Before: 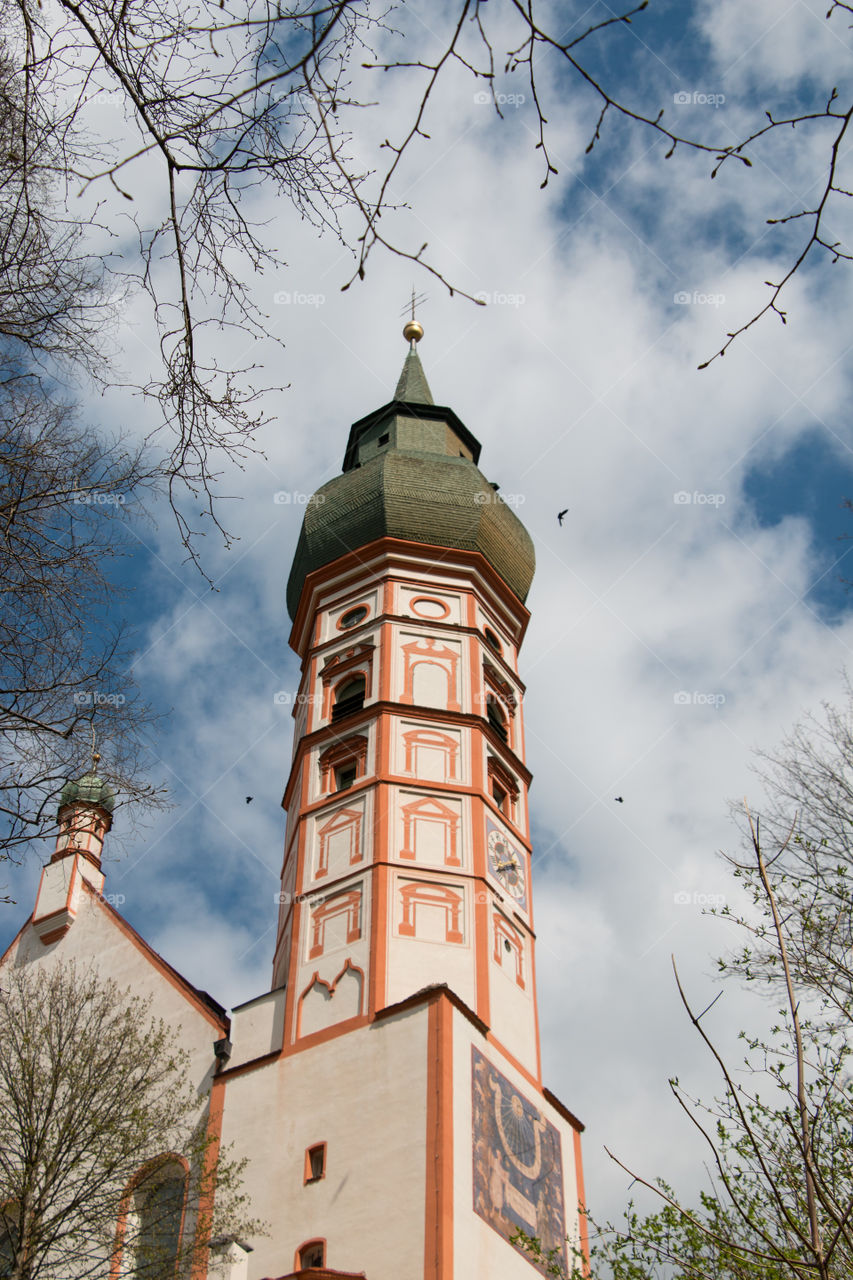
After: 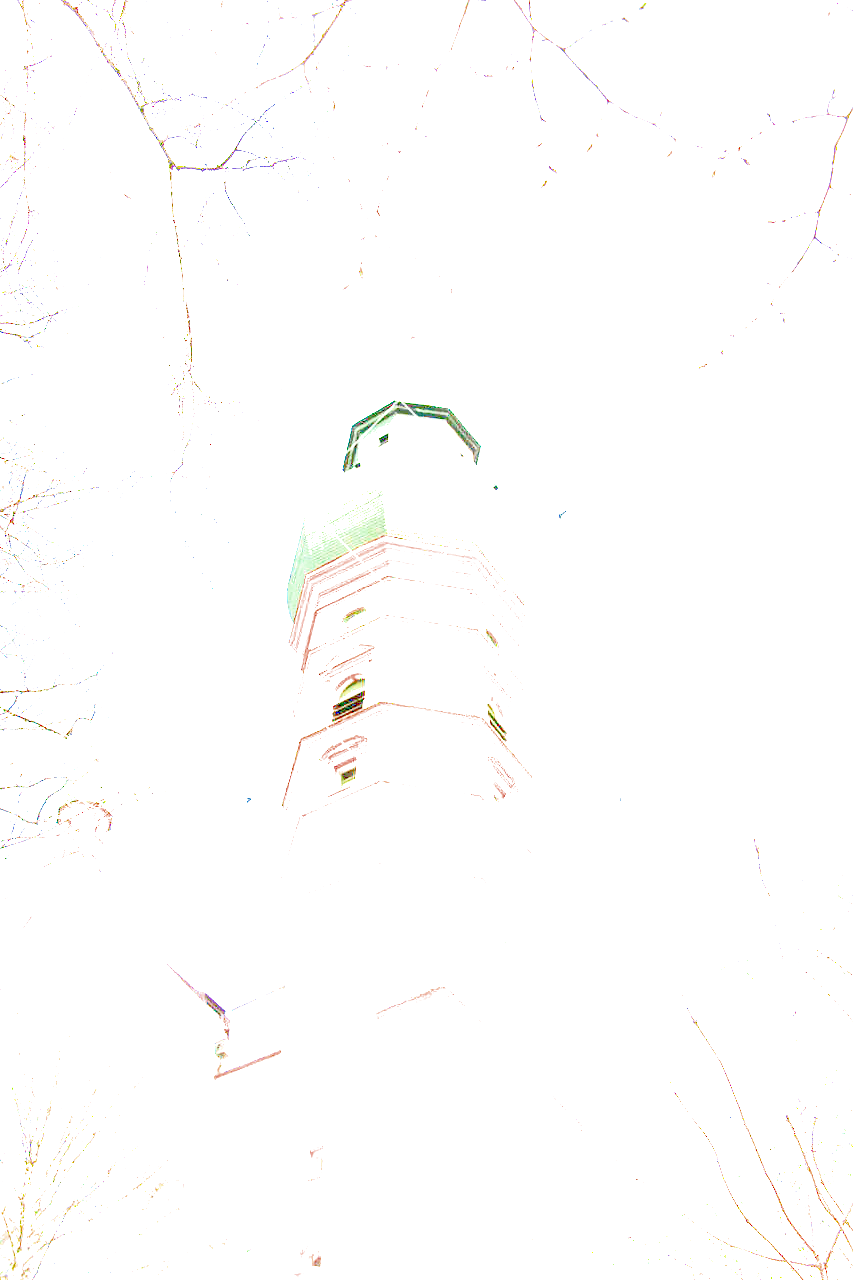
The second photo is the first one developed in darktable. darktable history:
filmic rgb: black relative exposure -7.65 EV, white relative exposure 4.56 EV, threshold 3.05 EV, hardness 3.61, enable highlight reconstruction true
exposure: exposure 7.984 EV, compensate exposure bias true, compensate highlight preservation false
shadows and highlights: on, module defaults
